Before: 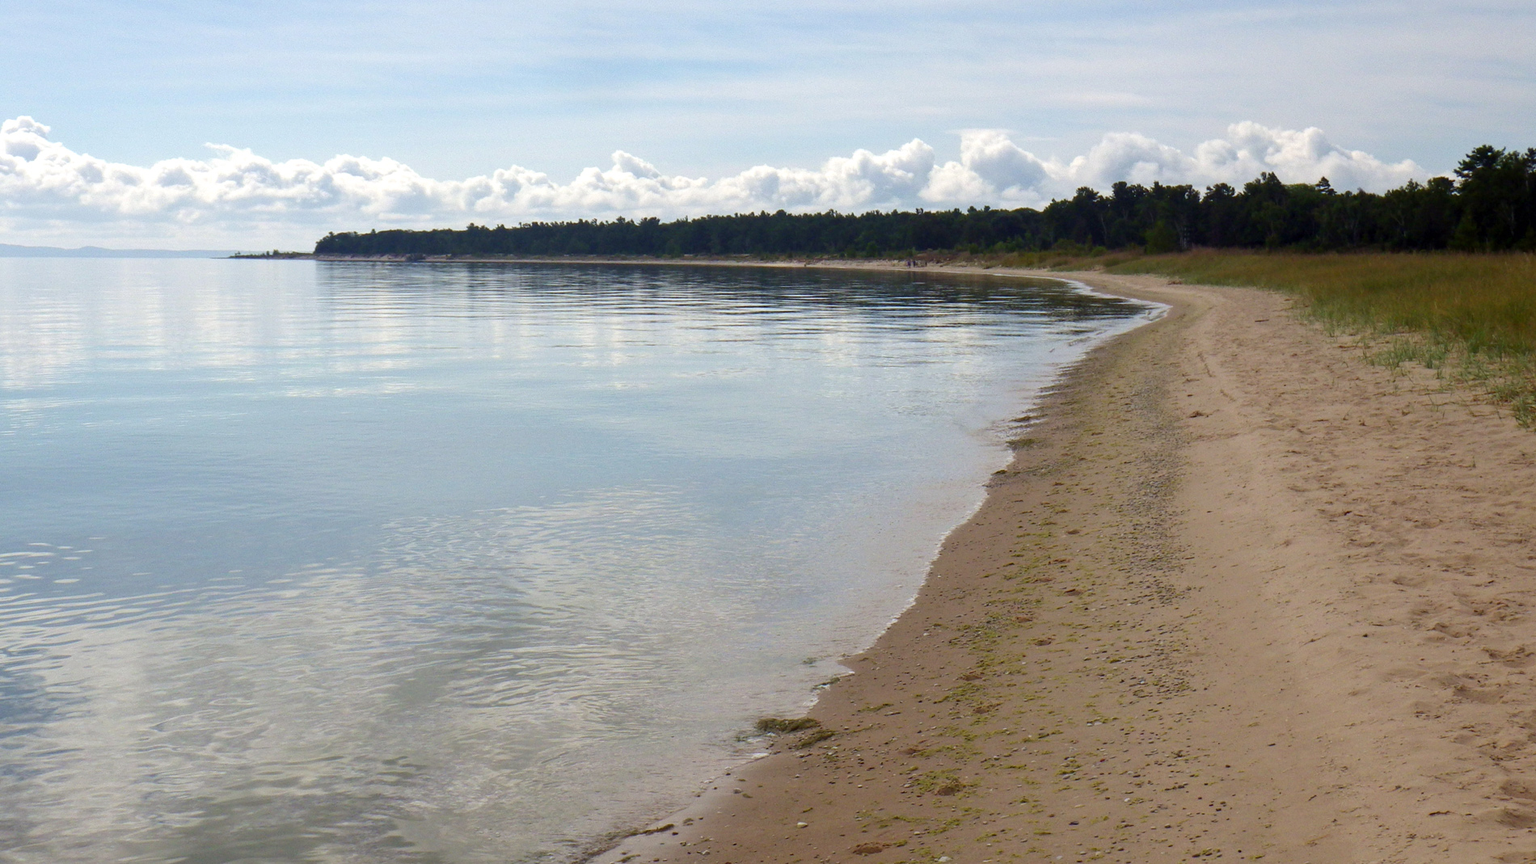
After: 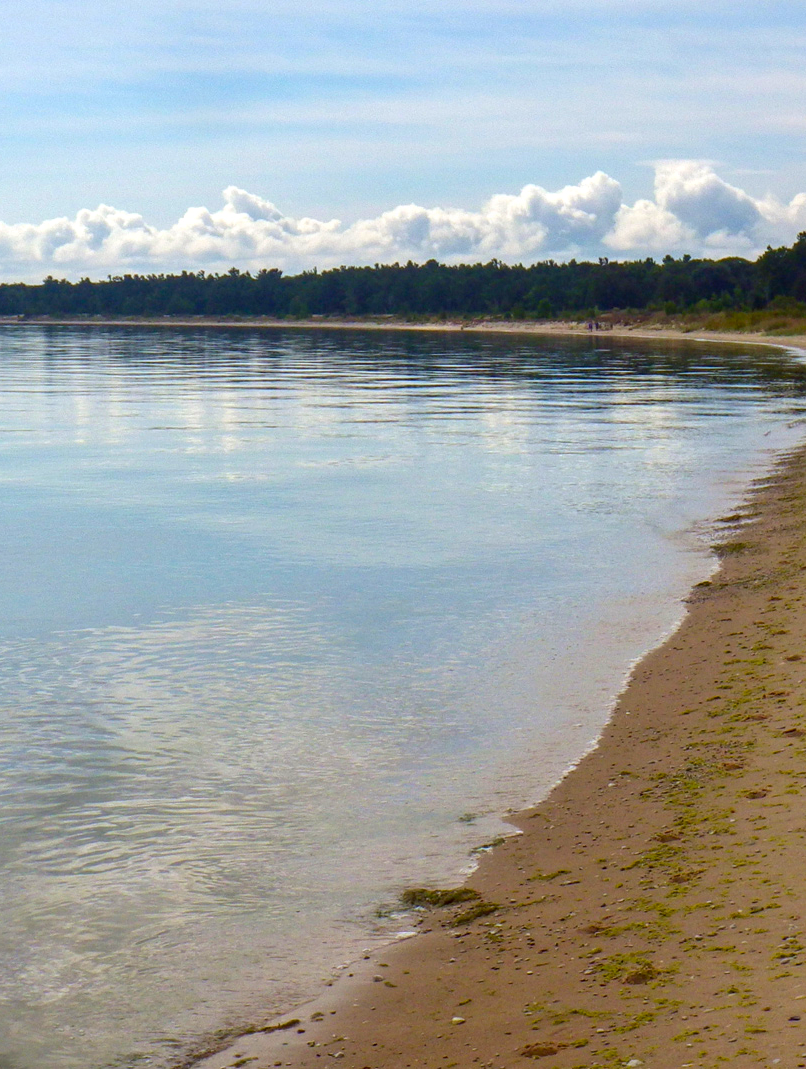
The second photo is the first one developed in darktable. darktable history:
color balance rgb: linear chroma grading › global chroma 8.661%, perceptual saturation grading › global saturation 0.381%, global vibrance 50.041%
crop: left 28.153%, right 29.383%
local contrast: on, module defaults
